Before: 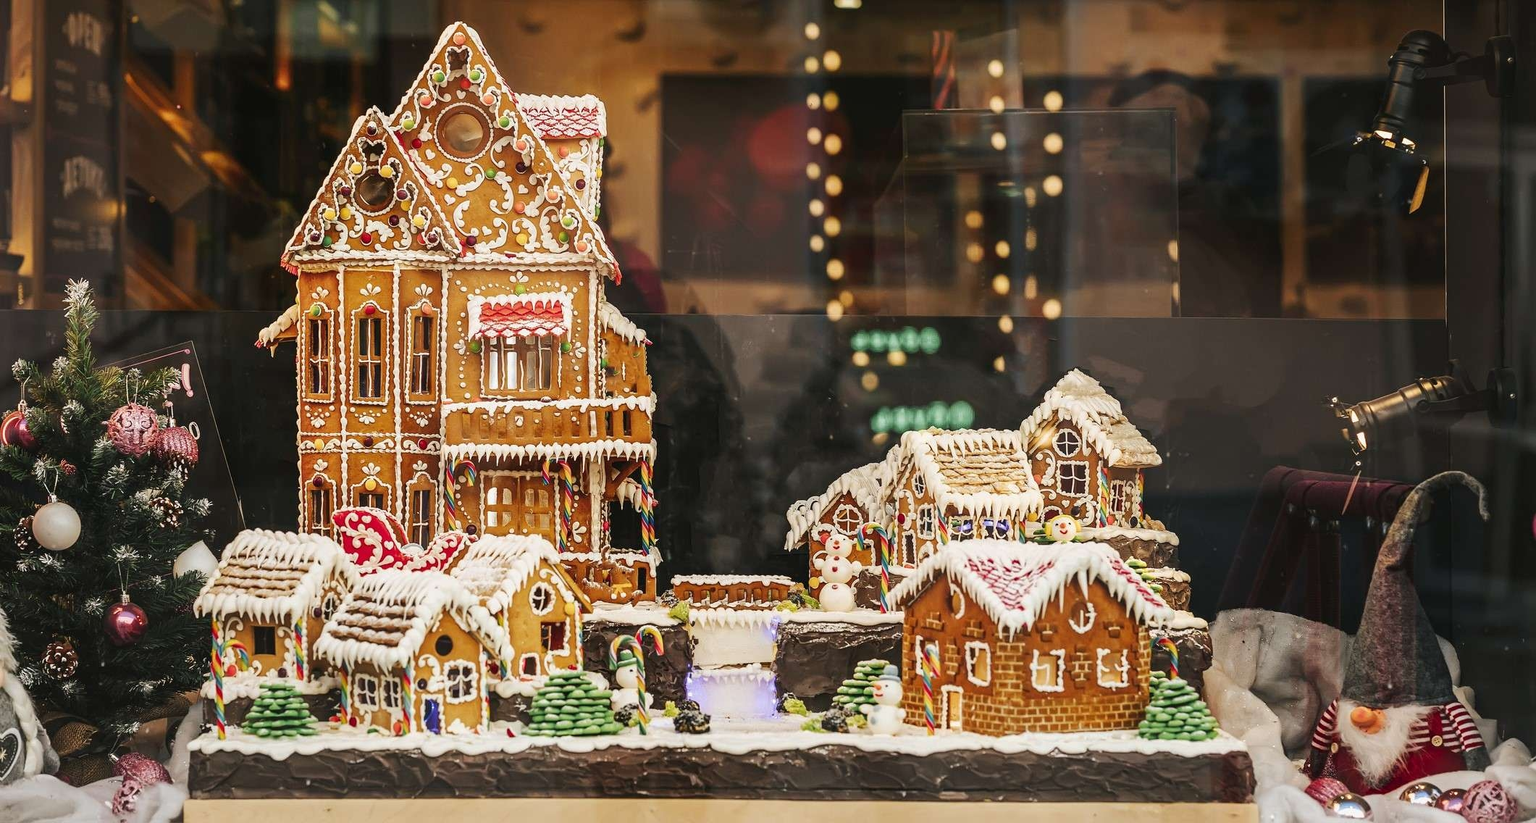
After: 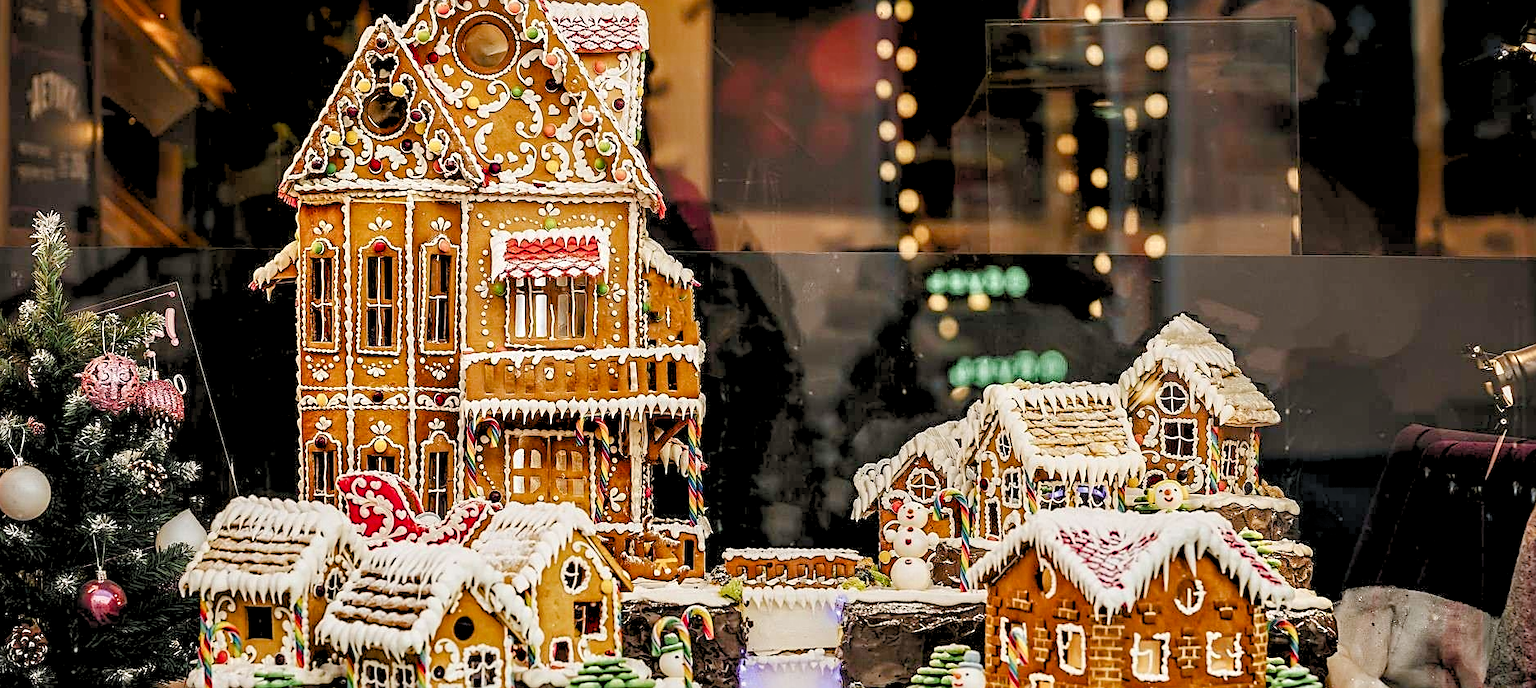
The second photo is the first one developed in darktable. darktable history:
contrast equalizer: y [[0.586, 0.584, 0.576, 0.565, 0.552, 0.539], [0.5 ×6], [0.97, 0.959, 0.919, 0.859, 0.789, 0.717], [0 ×6], [0 ×6]]
color balance rgb: perceptual saturation grading › global saturation 20%, perceptual saturation grading › highlights -25%, perceptual saturation grading › shadows 25%
rgb levels: preserve colors sum RGB, levels [[0.038, 0.433, 0.934], [0, 0.5, 1], [0, 0.5, 1]]
crop and rotate: left 2.425%, top 11.305%, right 9.6%, bottom 15.08%
sharpen: on, module defaults
